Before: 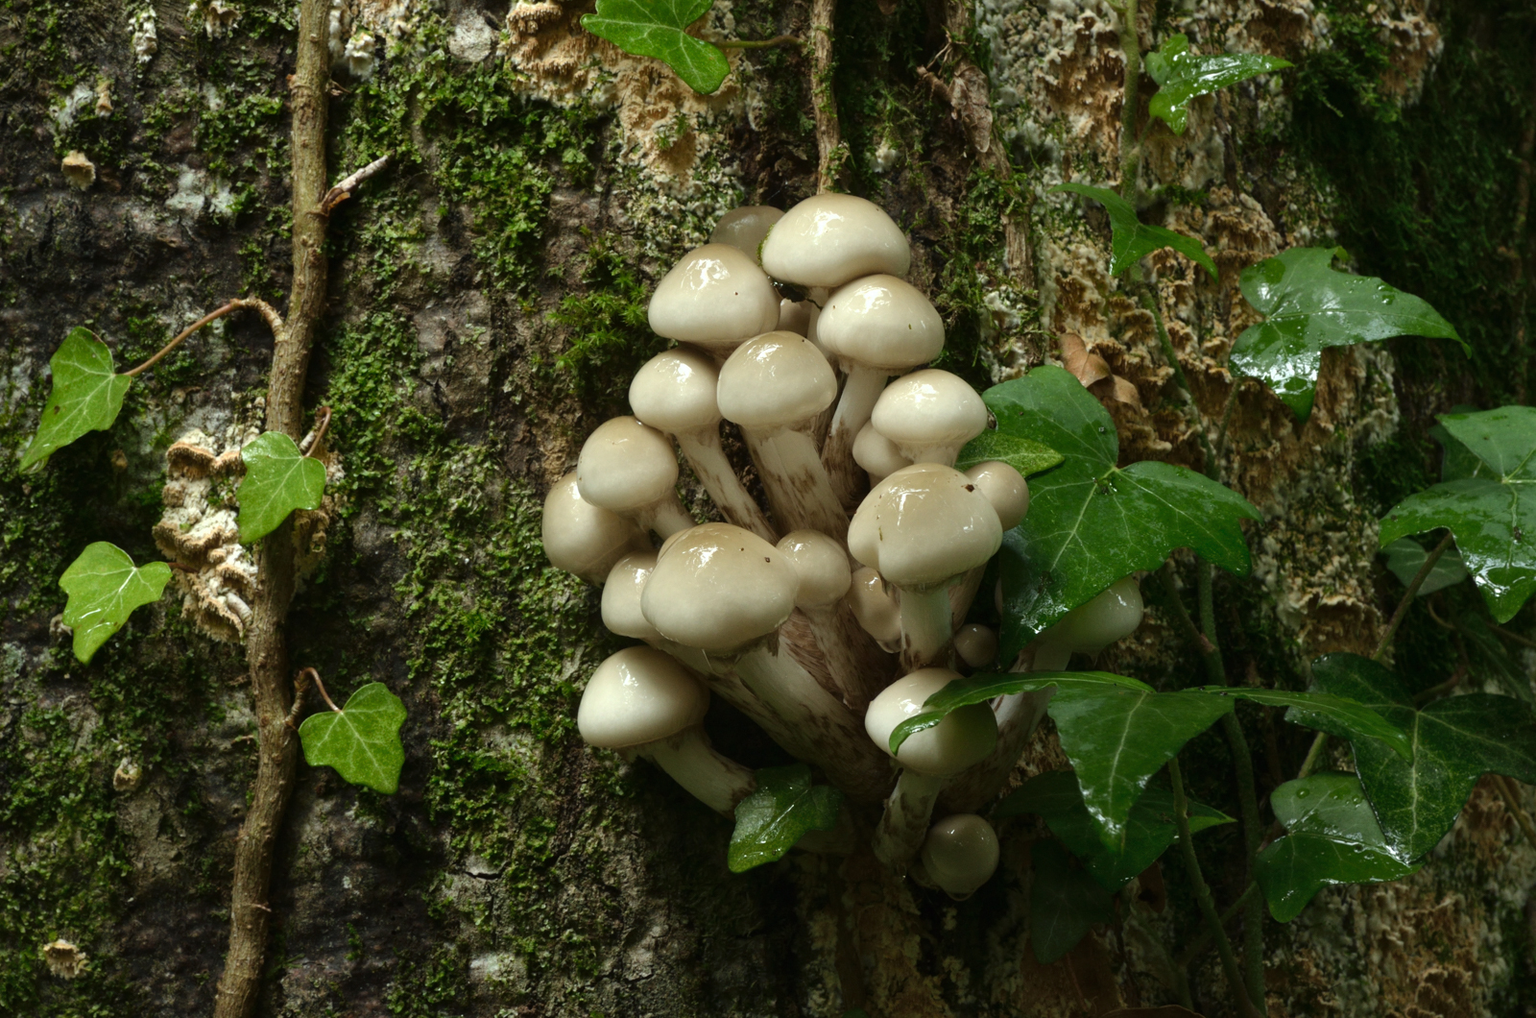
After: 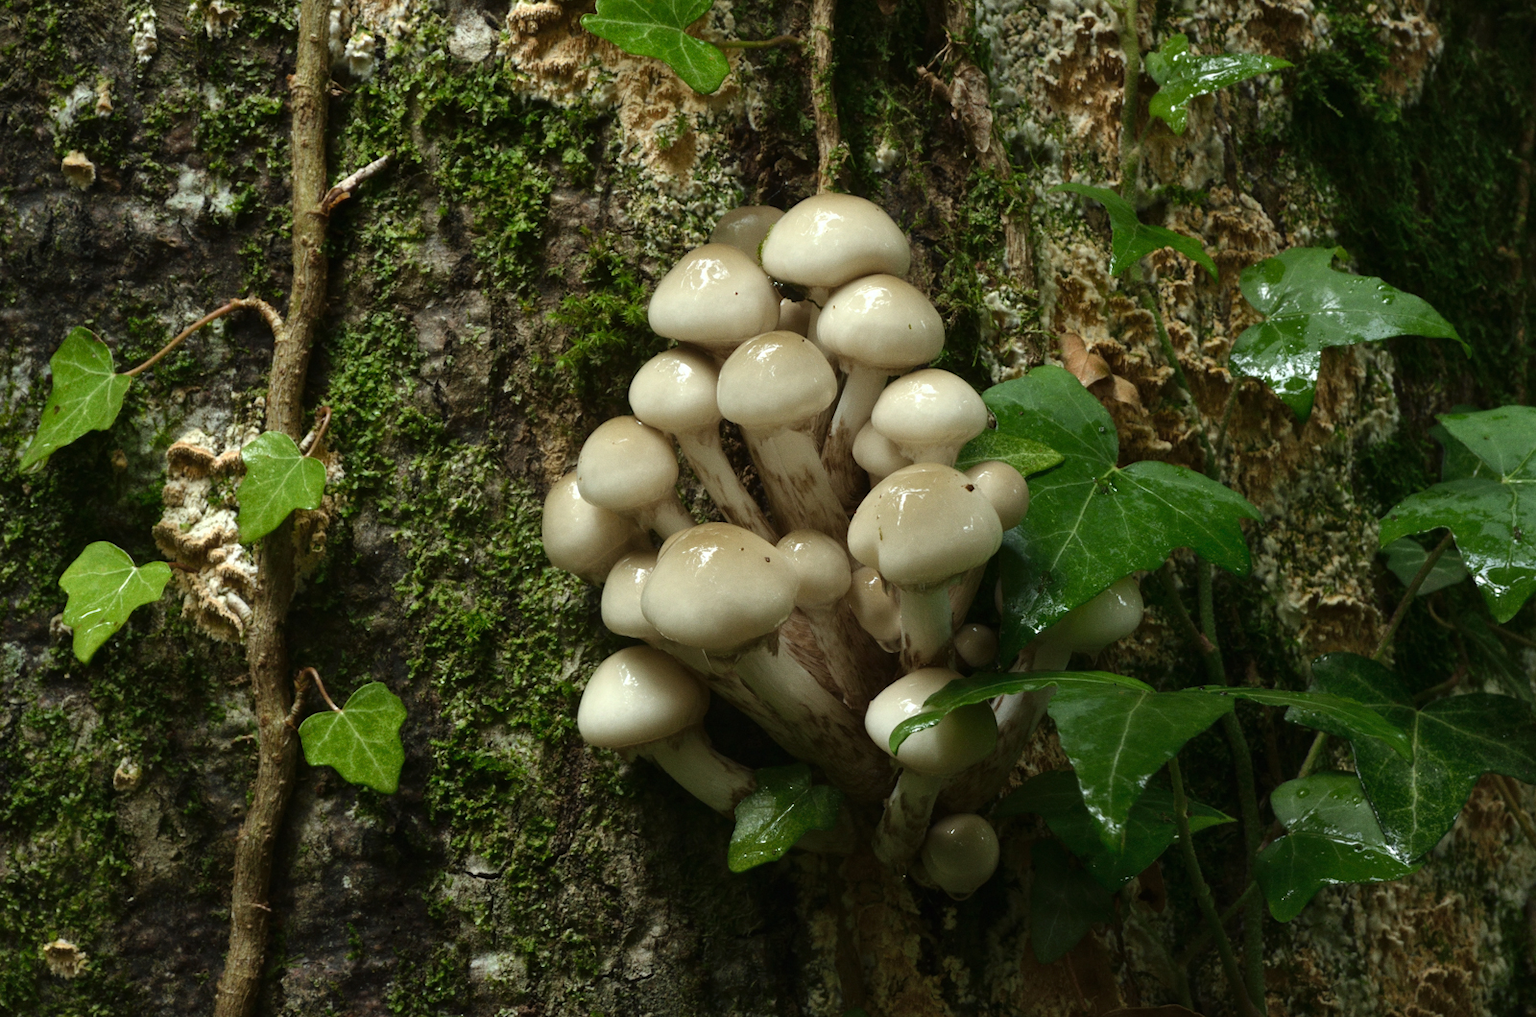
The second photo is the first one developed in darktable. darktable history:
white balance: emerald 1
grain: coarseness 0.09 ISO, strength 10%
